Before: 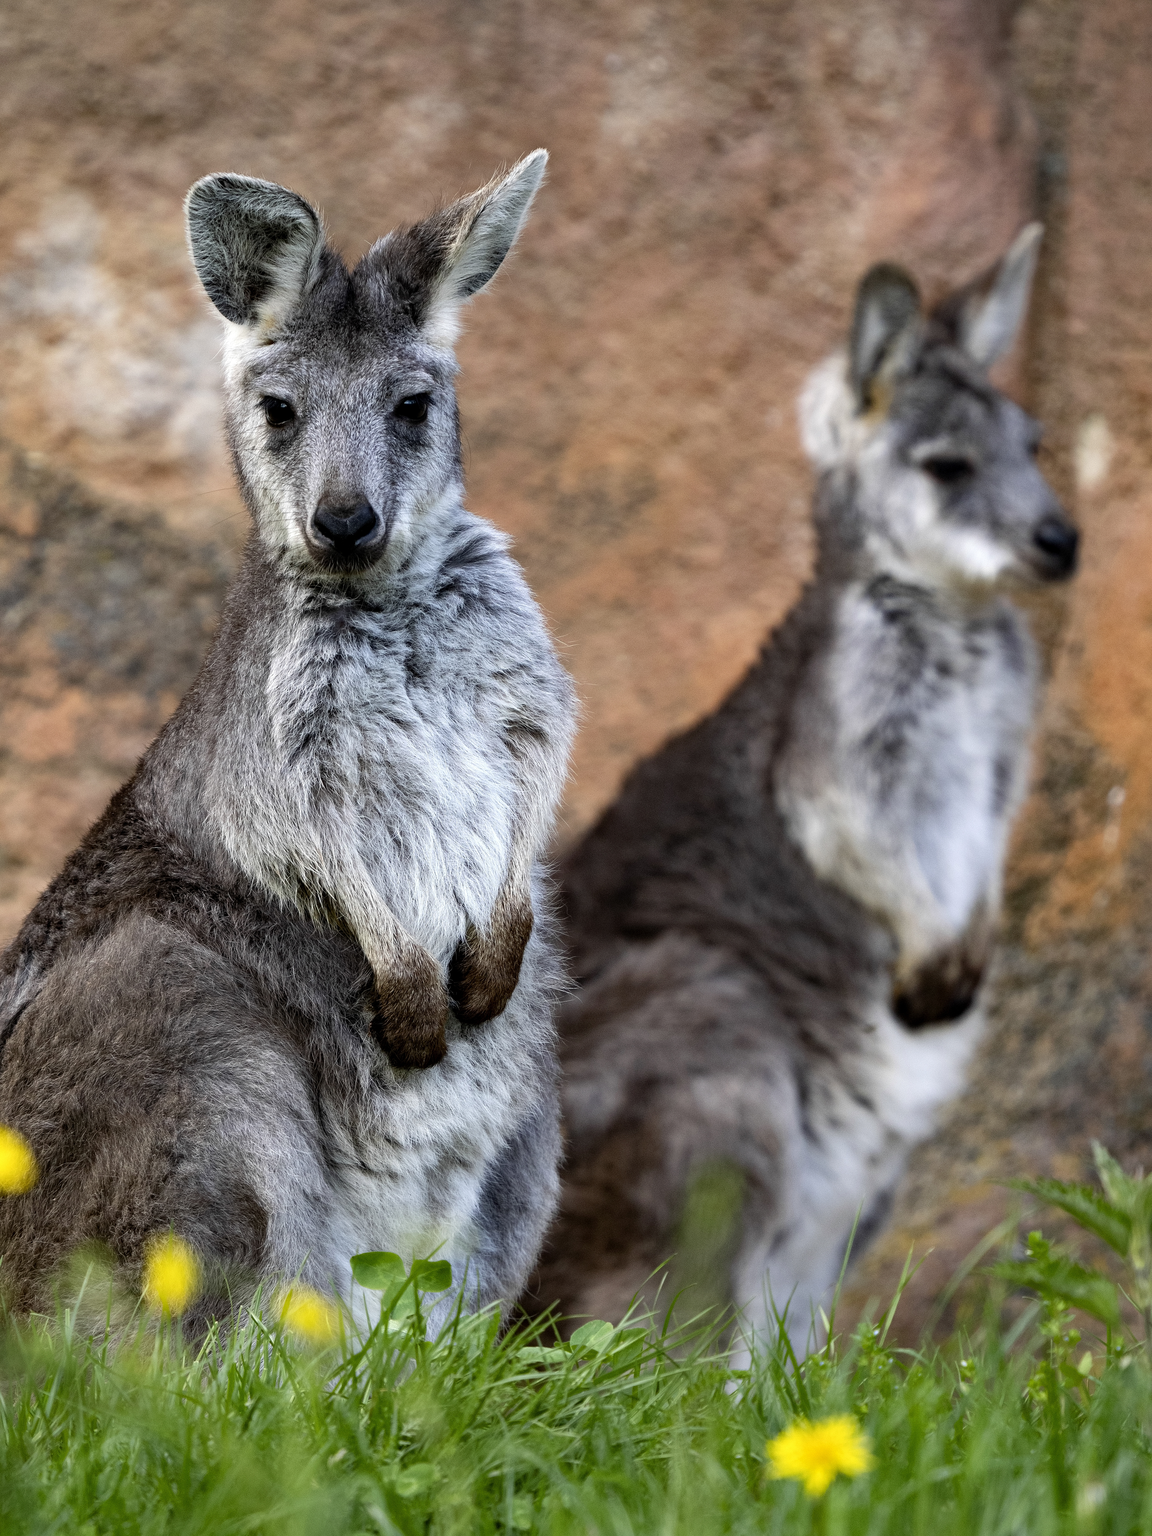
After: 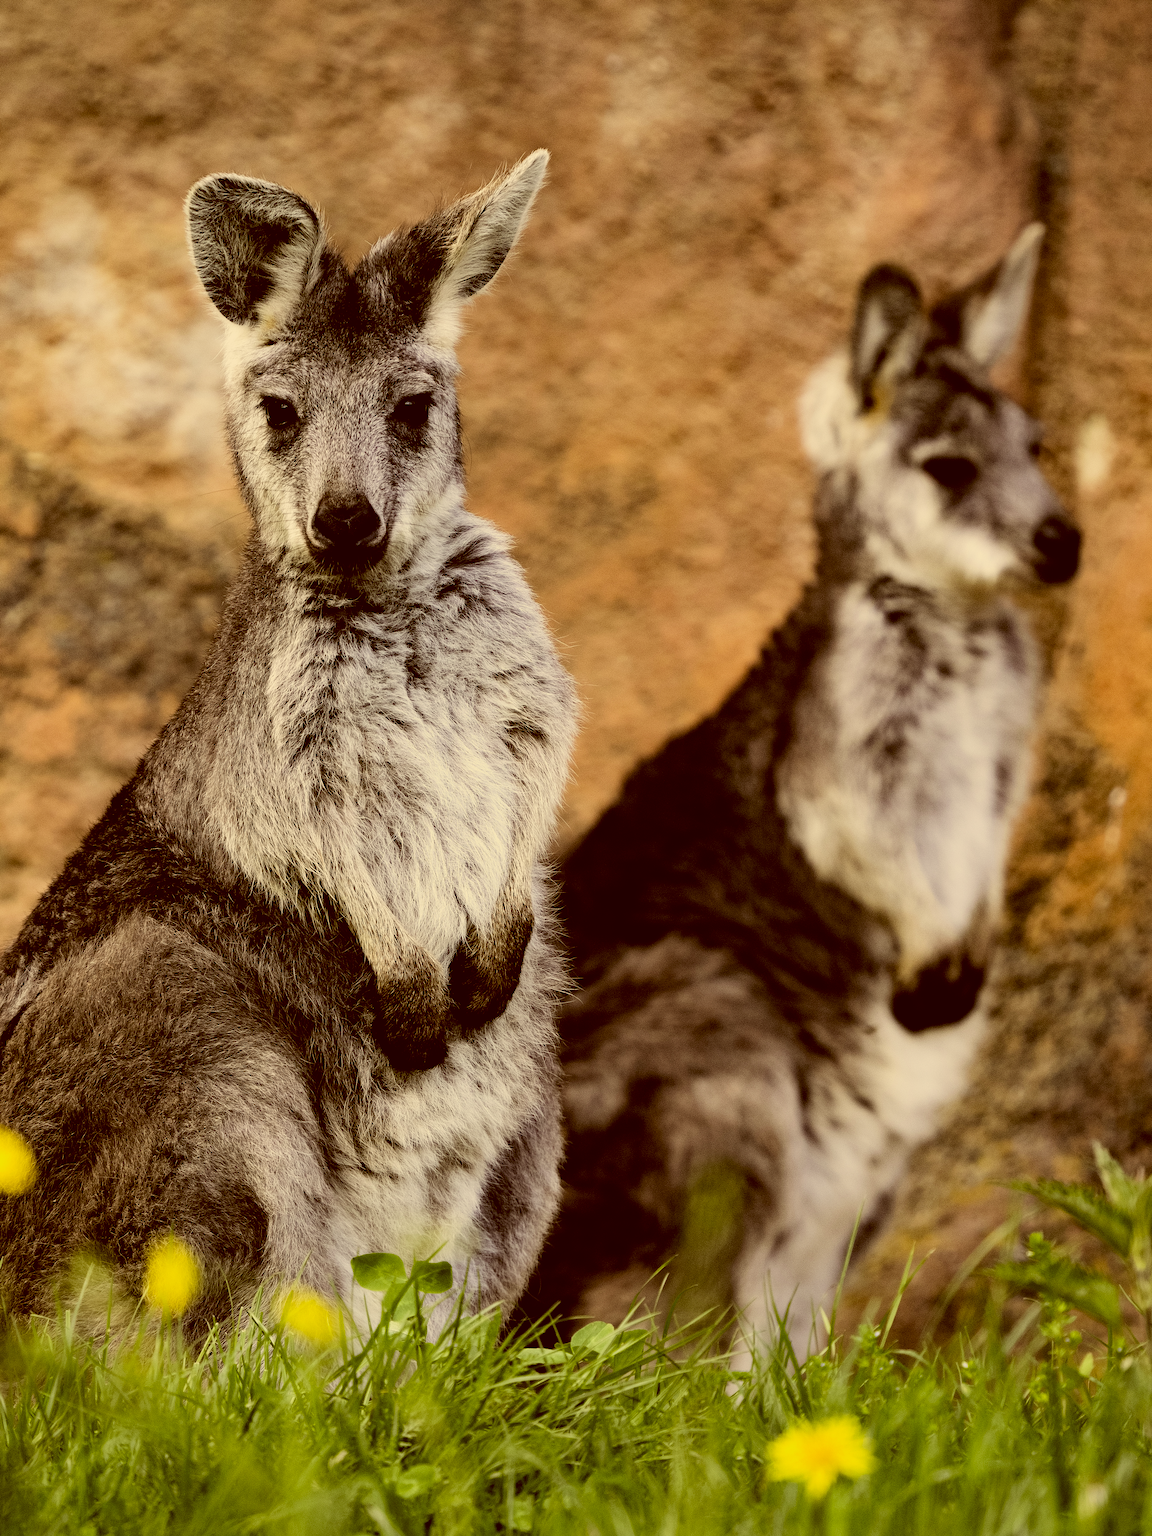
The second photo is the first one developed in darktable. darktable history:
crop: bottom 0.068%
filmic rgb: black relative exposure -4.98 EV, white relative exposure 3.97 EV, hardness 2.89, contrast 1.408
color correction: highlights a* 1.07, highlights b* 24.72, shadows a* 16.07, shadows b* 24.31
